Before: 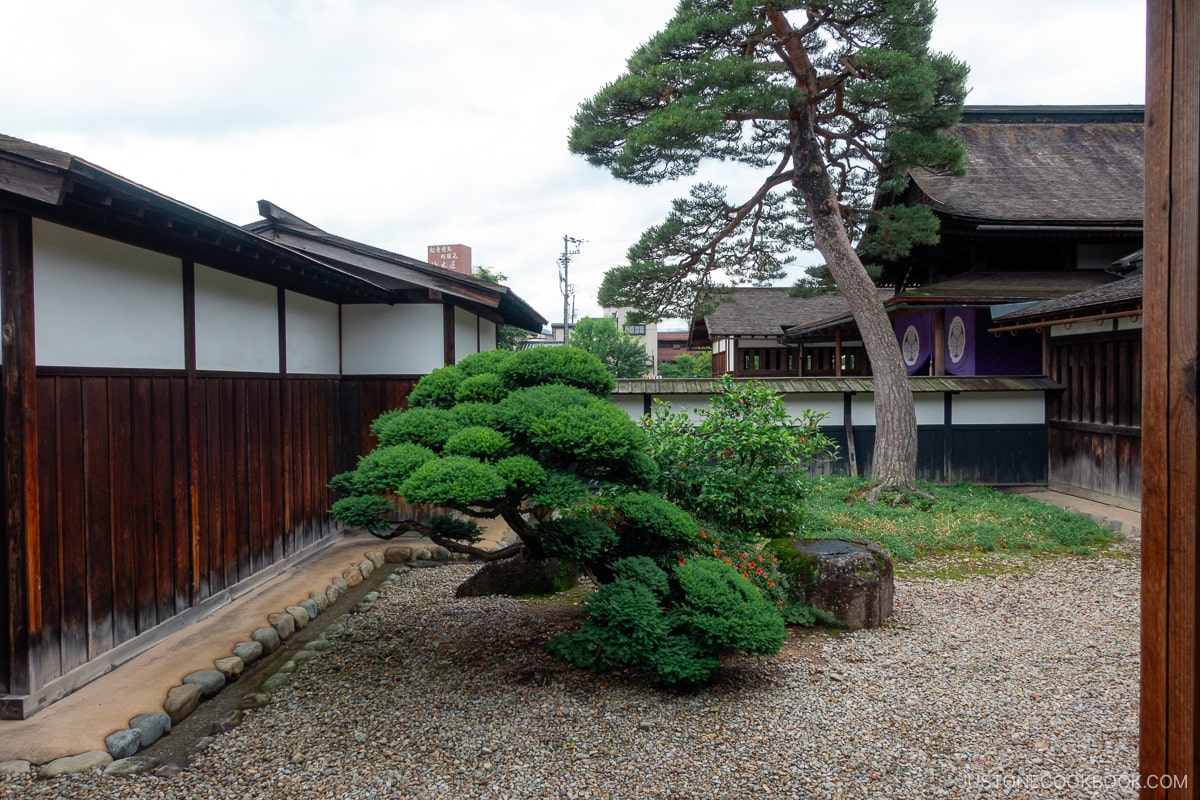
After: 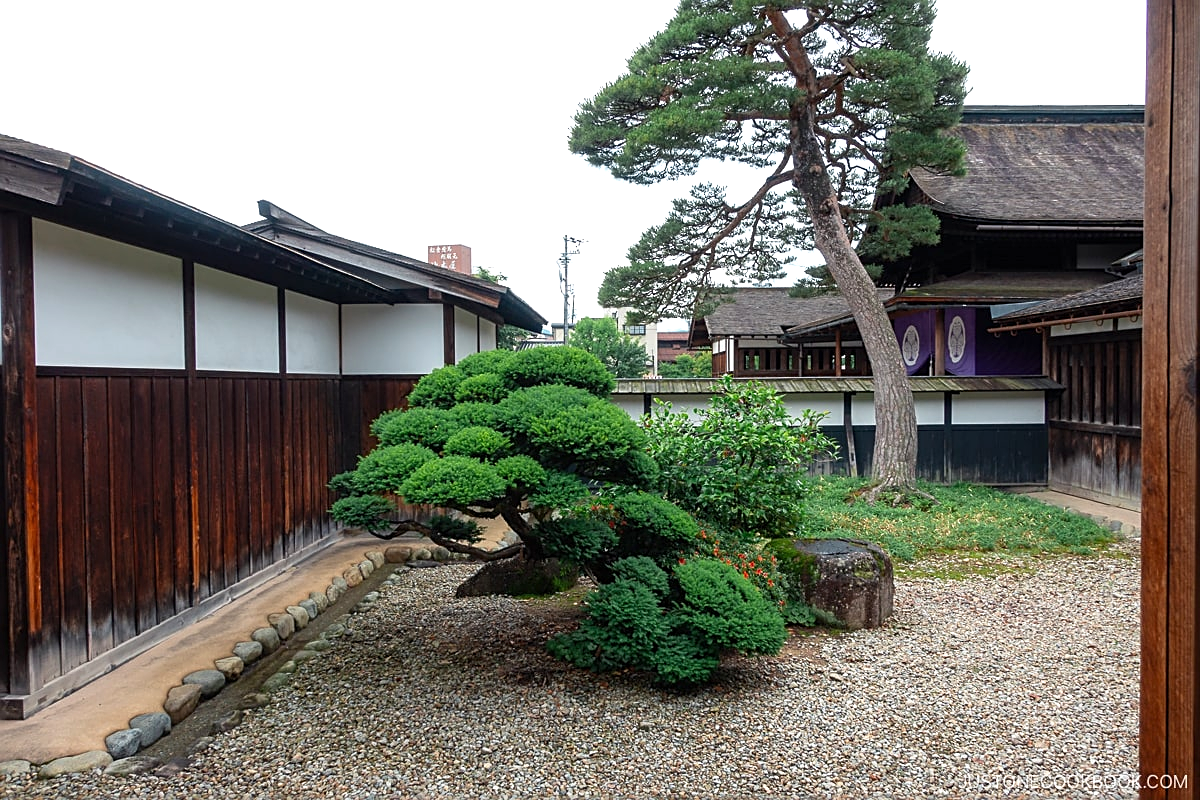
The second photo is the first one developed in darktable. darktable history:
exposure: black level correction 0, exposure 0.499 EV, compensate highlight preservation false
sharpen: on, module defaults
